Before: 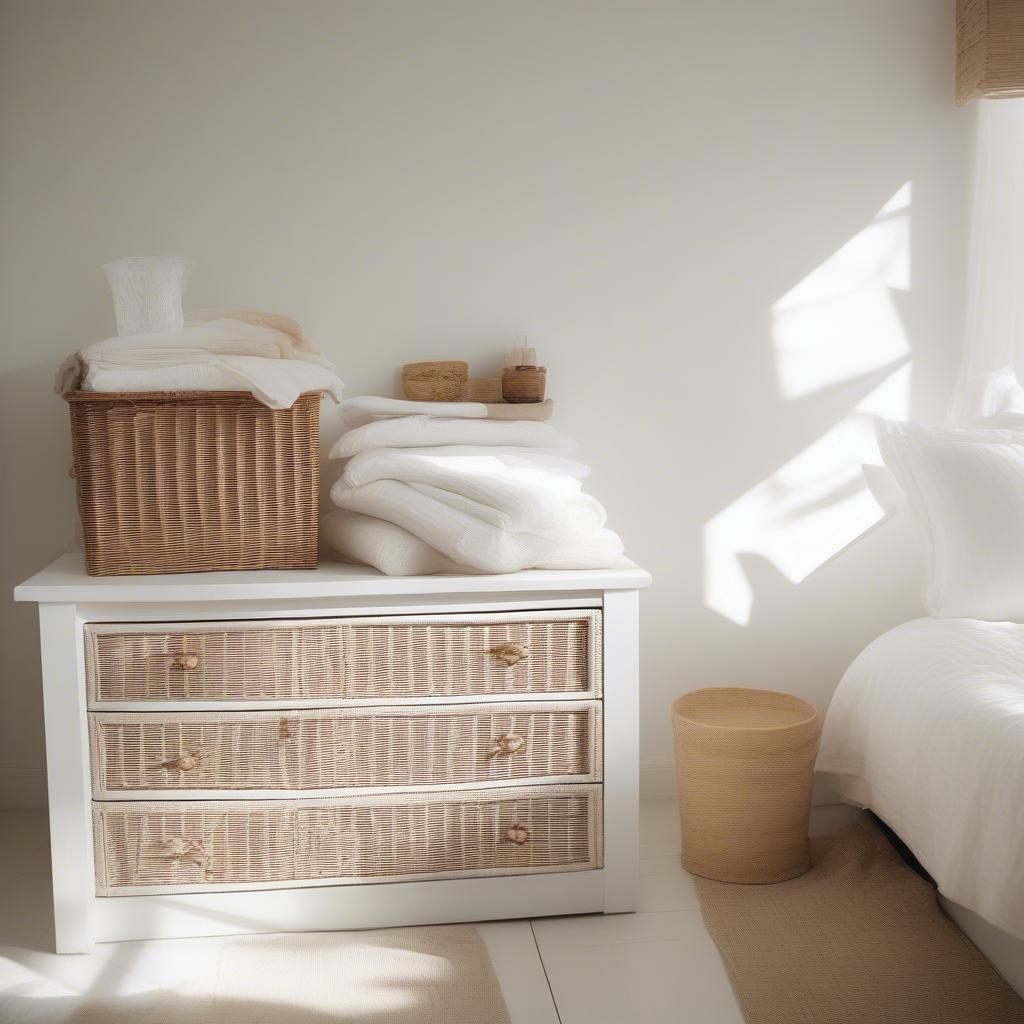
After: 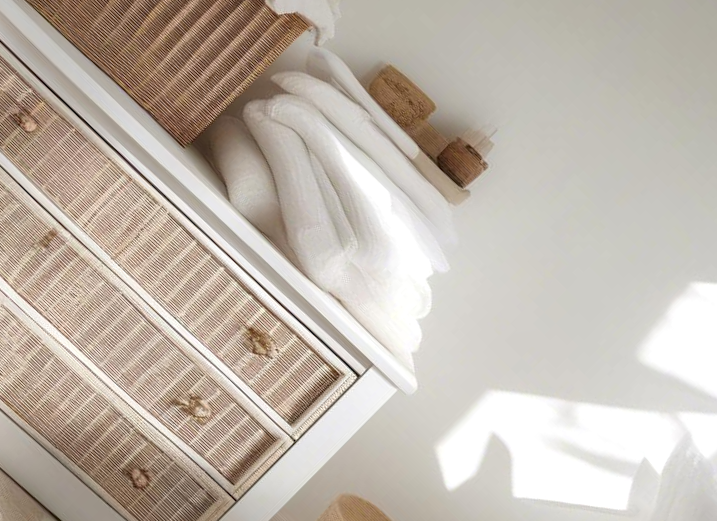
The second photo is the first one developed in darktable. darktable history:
color zones: curves: ch0 [(0.25, 0.5) (0.428, 0.473) (0.75, 0.5)]; ch1 [(0.243, 0.479) (0.398, 0.452) (0.75, 0.5)], mix -95.32%
crop and rotate: angle -44.79°, top 16.287%, right 0.938%, bottom 11.749%
local contrast: on, module defaults
